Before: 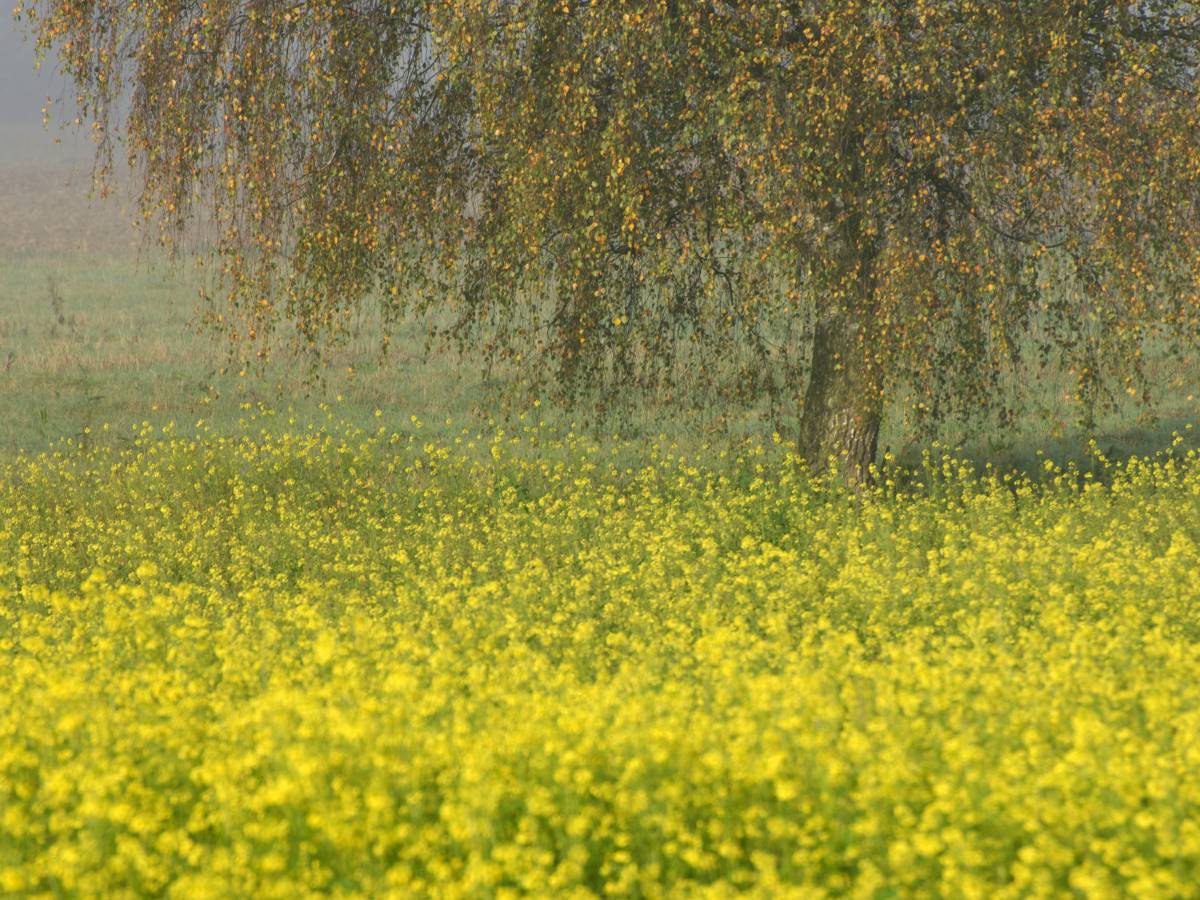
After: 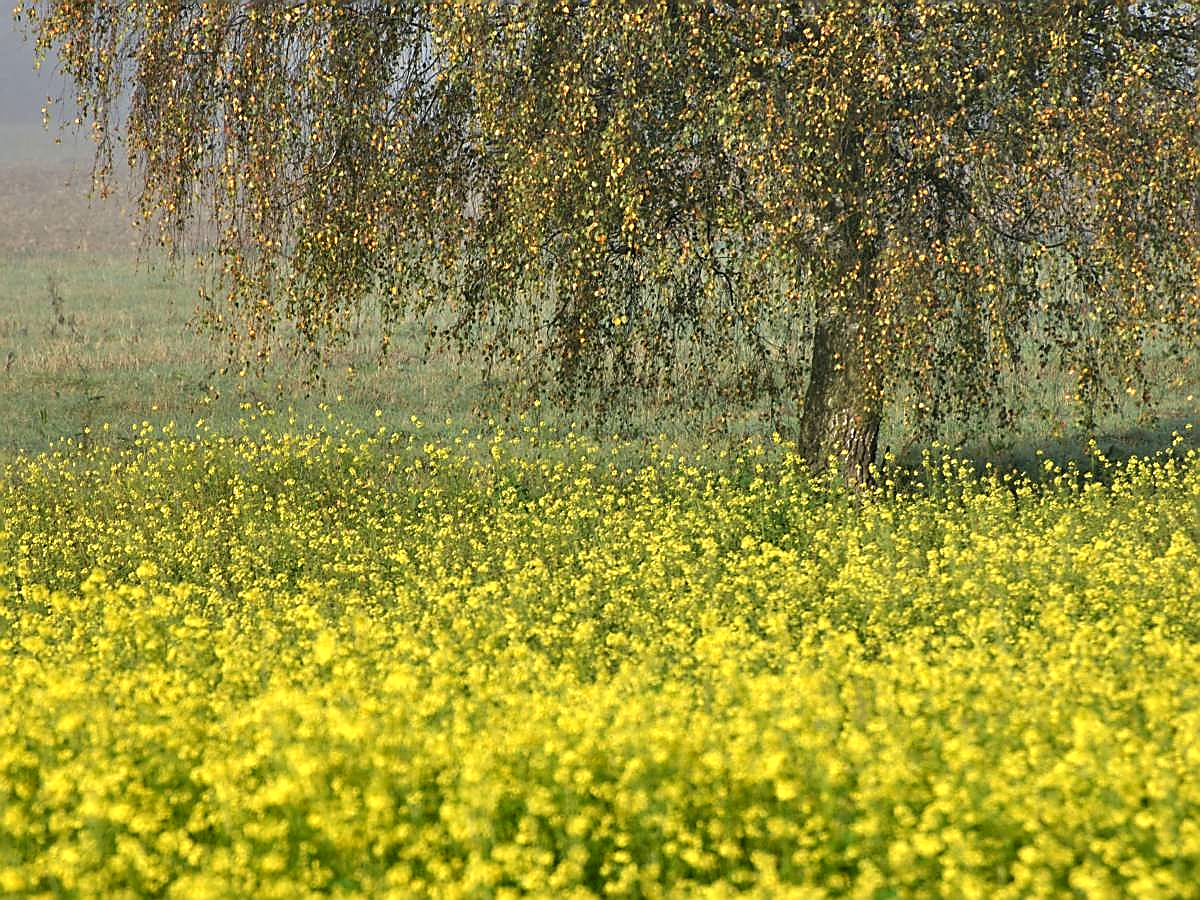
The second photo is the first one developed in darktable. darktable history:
contrast equalizer: y [[0.6 ×6], [0.55 ×6], [0 ×6], [0 ×6], [0 ×6]]
sharpen: radius 1.412, amount 1.236, threshold 0.828
